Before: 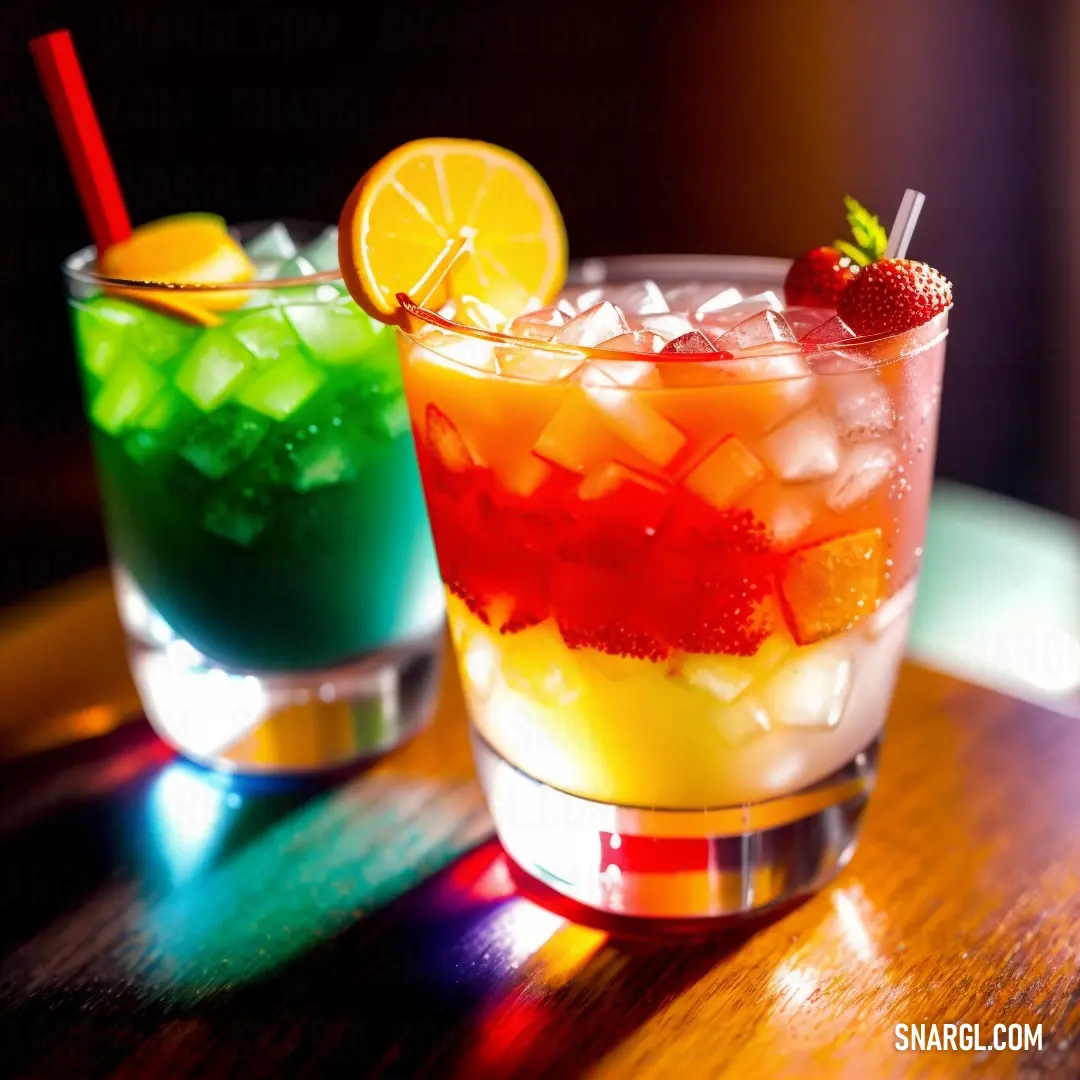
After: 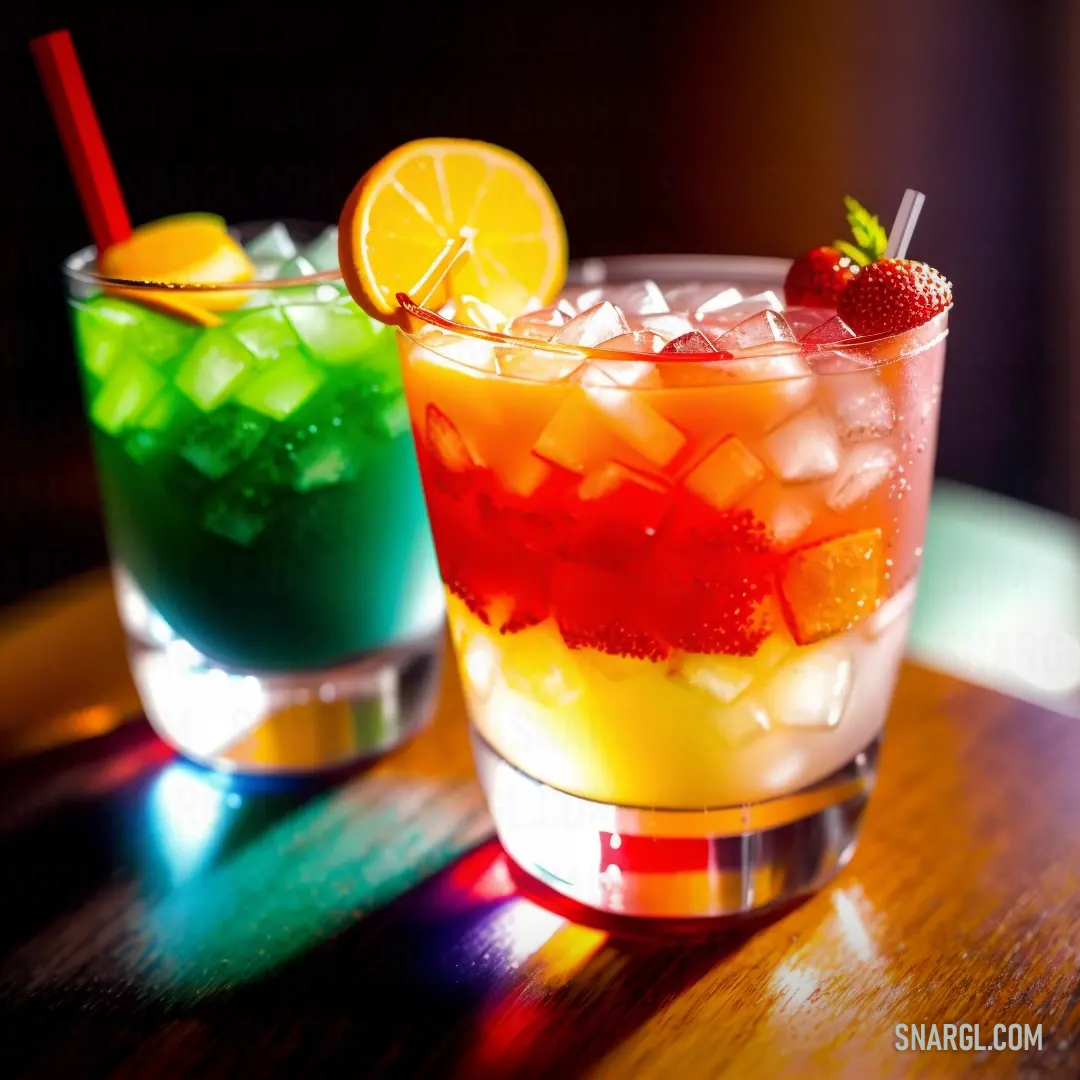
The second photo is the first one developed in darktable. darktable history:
vignetting: fall-off start 99.68%, saturation -0.001, center (-0.118, -0.009), width/height ratio 1.323
